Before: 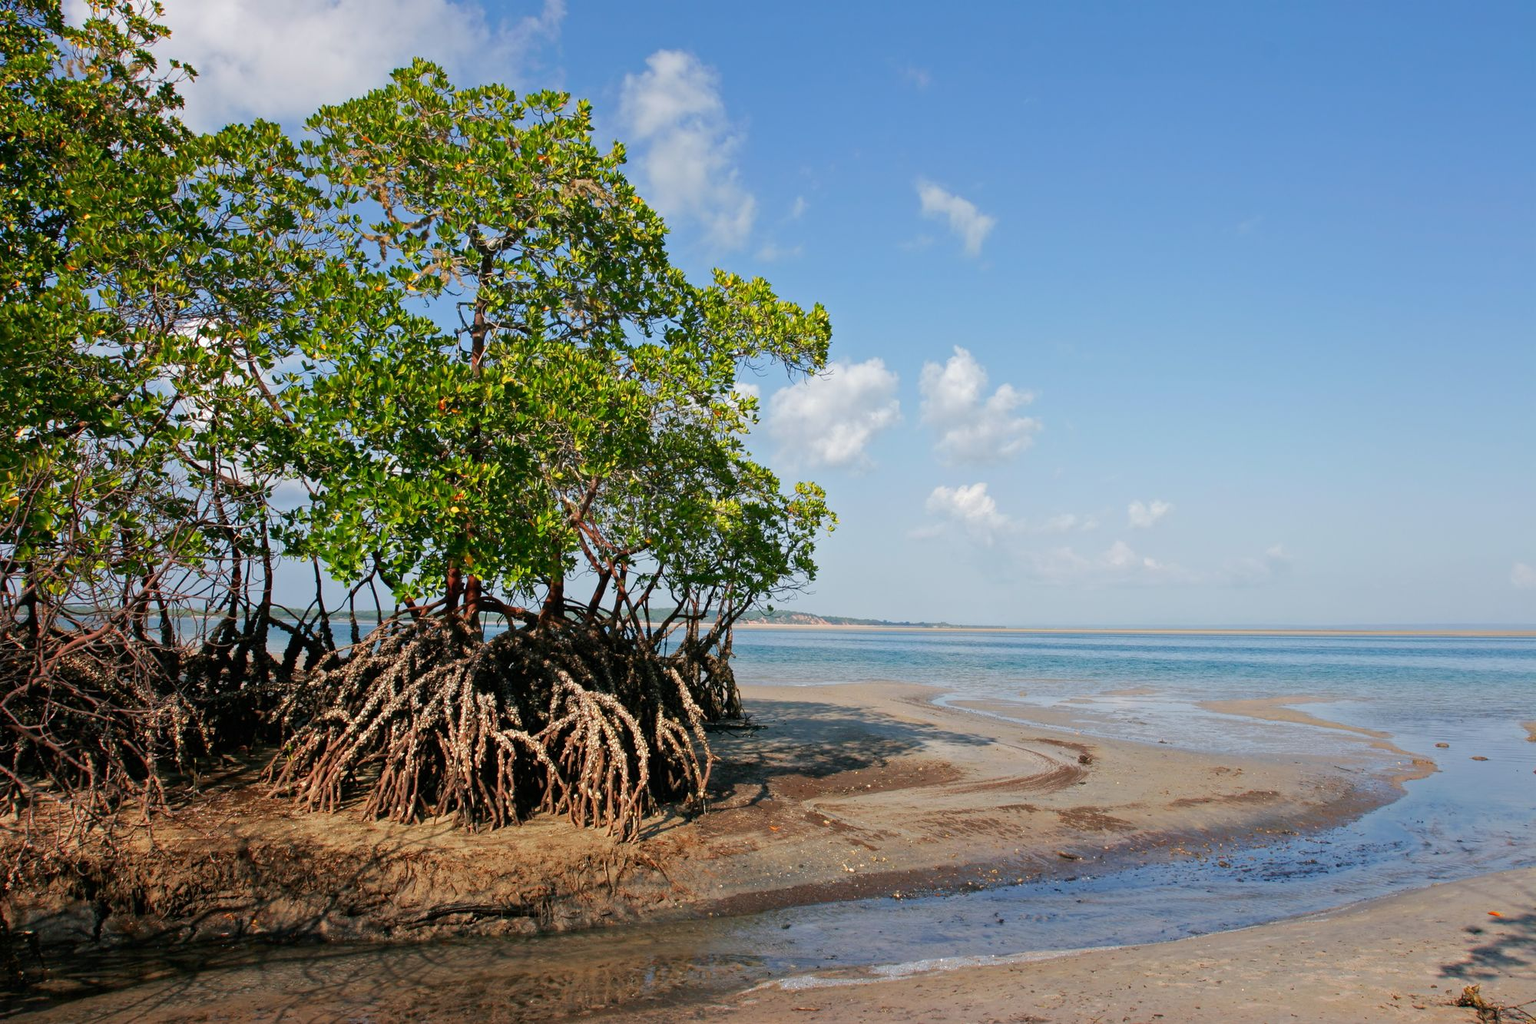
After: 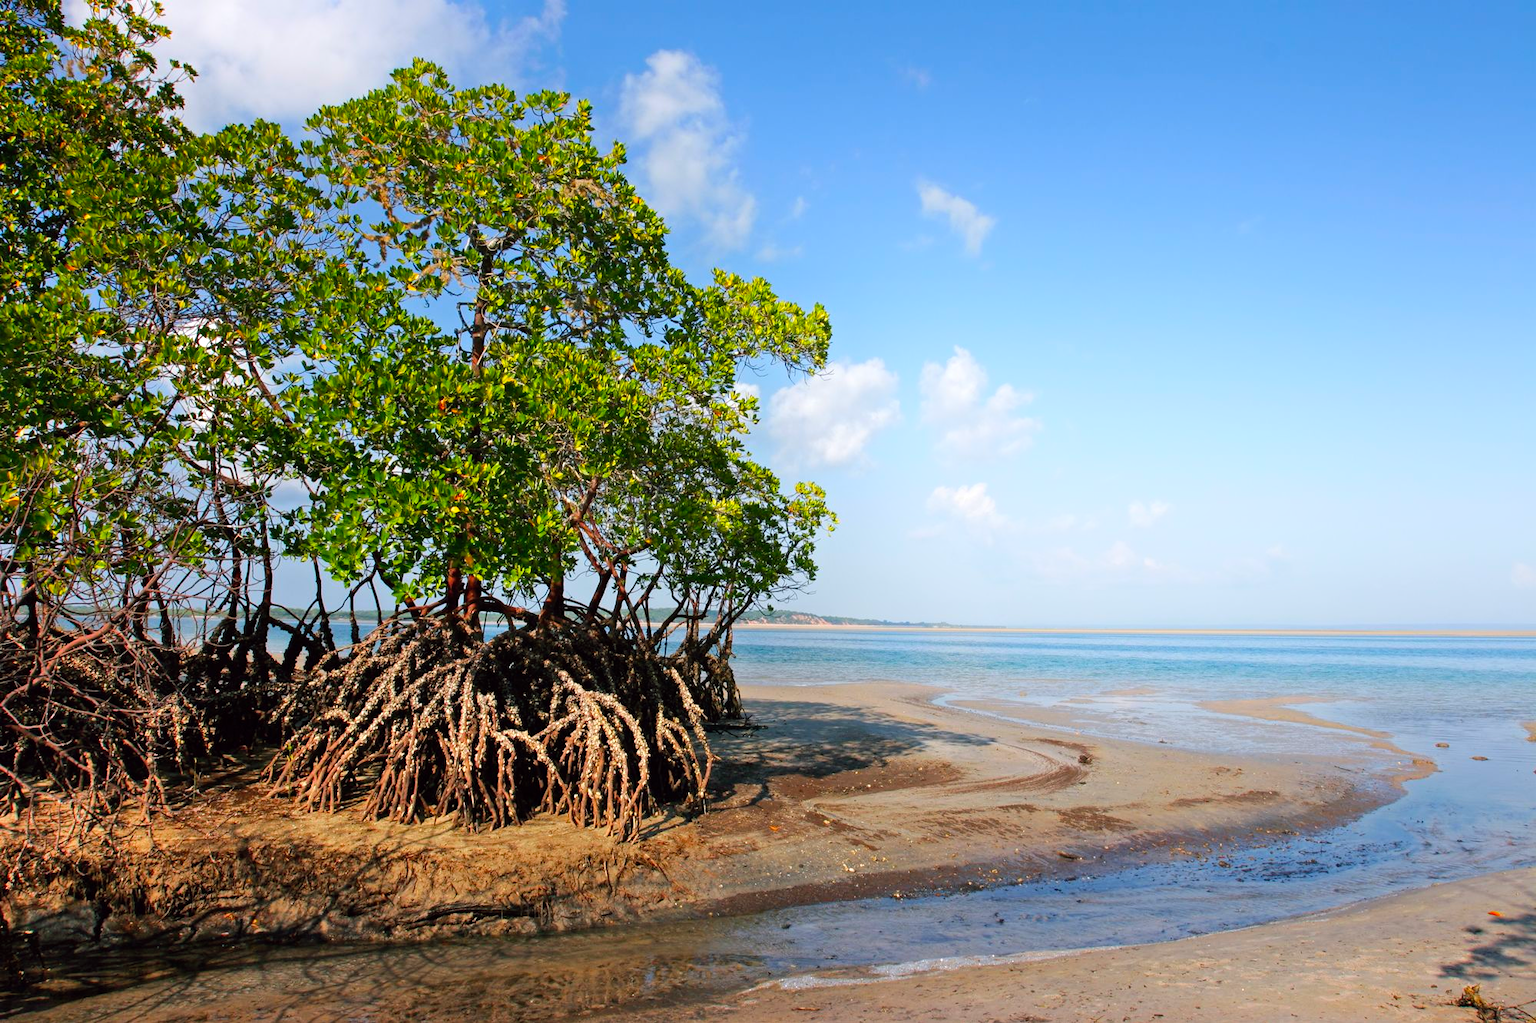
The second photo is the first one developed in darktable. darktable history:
color balance: lift [1, 1.001, 0.999, 1.001], gamma [1, 1.004, 1.007, 0.993], gain [1, 0.991, 0.987, 1.013], contrast 7.5%, contrast fulcrum 10%, output saturation 115%
shadows and highlights: highlights 70.7, soften with gaussian
